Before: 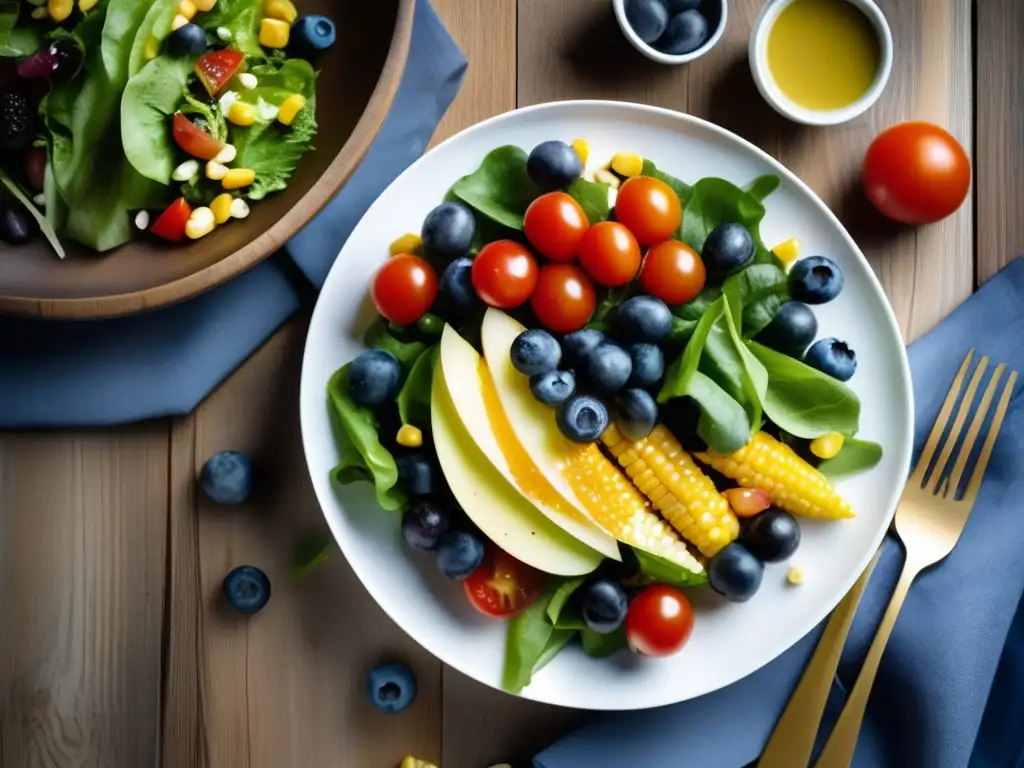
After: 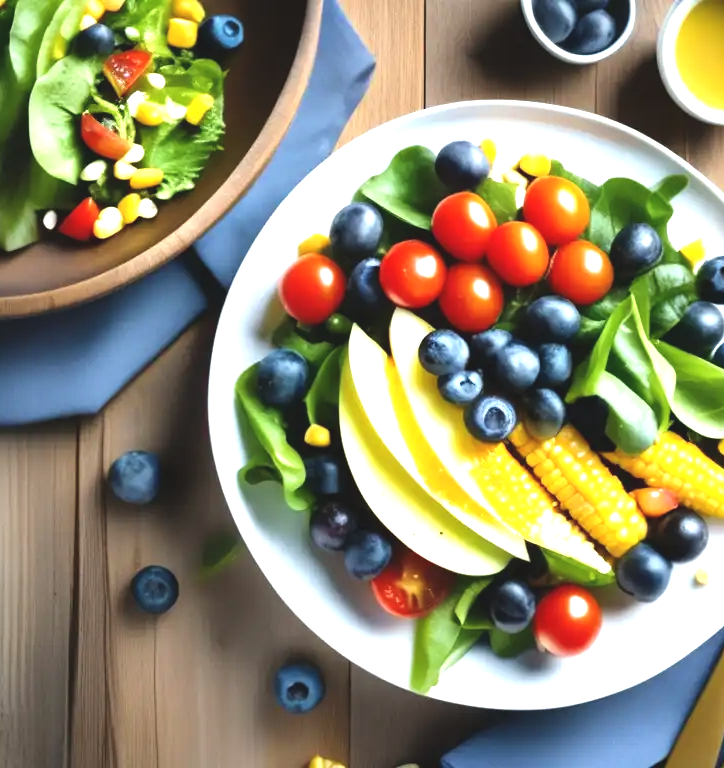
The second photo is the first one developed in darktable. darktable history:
crop and rotate: left 9.061%, right 20.142%
exposure: black level correction -0.005, exposure 1.002 EV, compensate highlight preservation false
